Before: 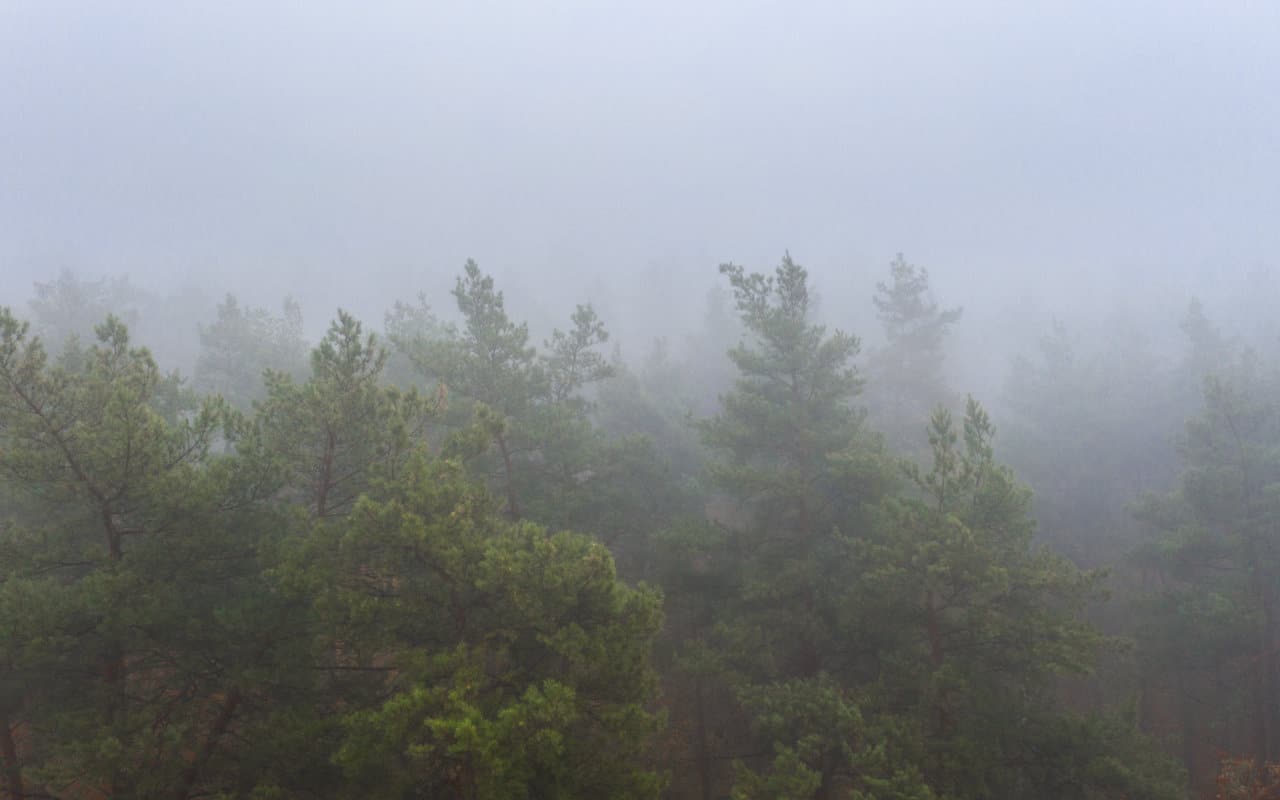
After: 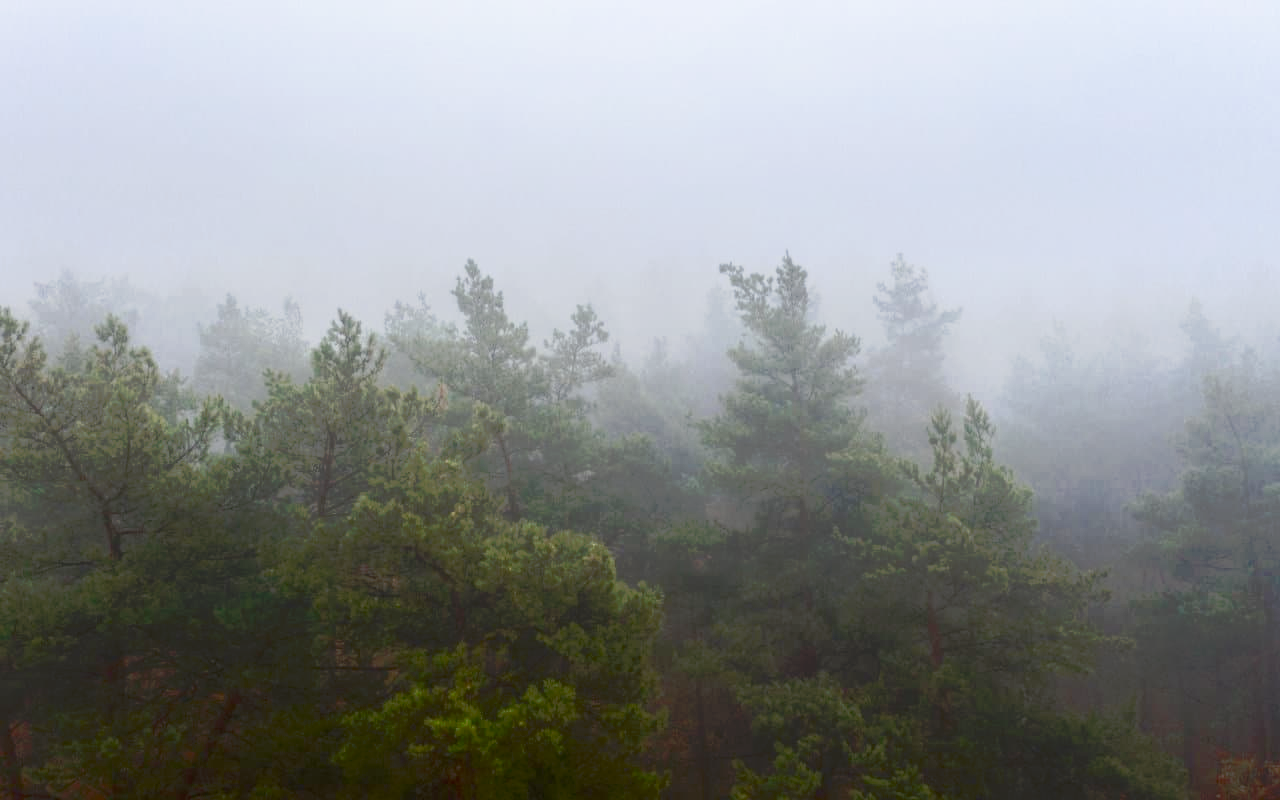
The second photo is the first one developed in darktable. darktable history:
tone curve: curves: ch0 [(0, 0) (0.003, 0.013) (0.011, 0.017) (0.025, 0.035) (0.044, 0.093) (0.069, 0.146) (0.1, 0.179) (0.136, 0.243) (0.177, 0.294) (0.224, 0.332) (0.277, 0.412) (0.335, 0.454) (0.399, 0.531) (0.468, 0.611) (0.543, 0.669) (0.623, 0.738) (0.709, 0.823) (0.801, 0.881) (0.898, 0.951) (1, 1)], preserve colors none
contrast brightness saturation: contrast 0.19, brightness -0.24, saturation 0.11
